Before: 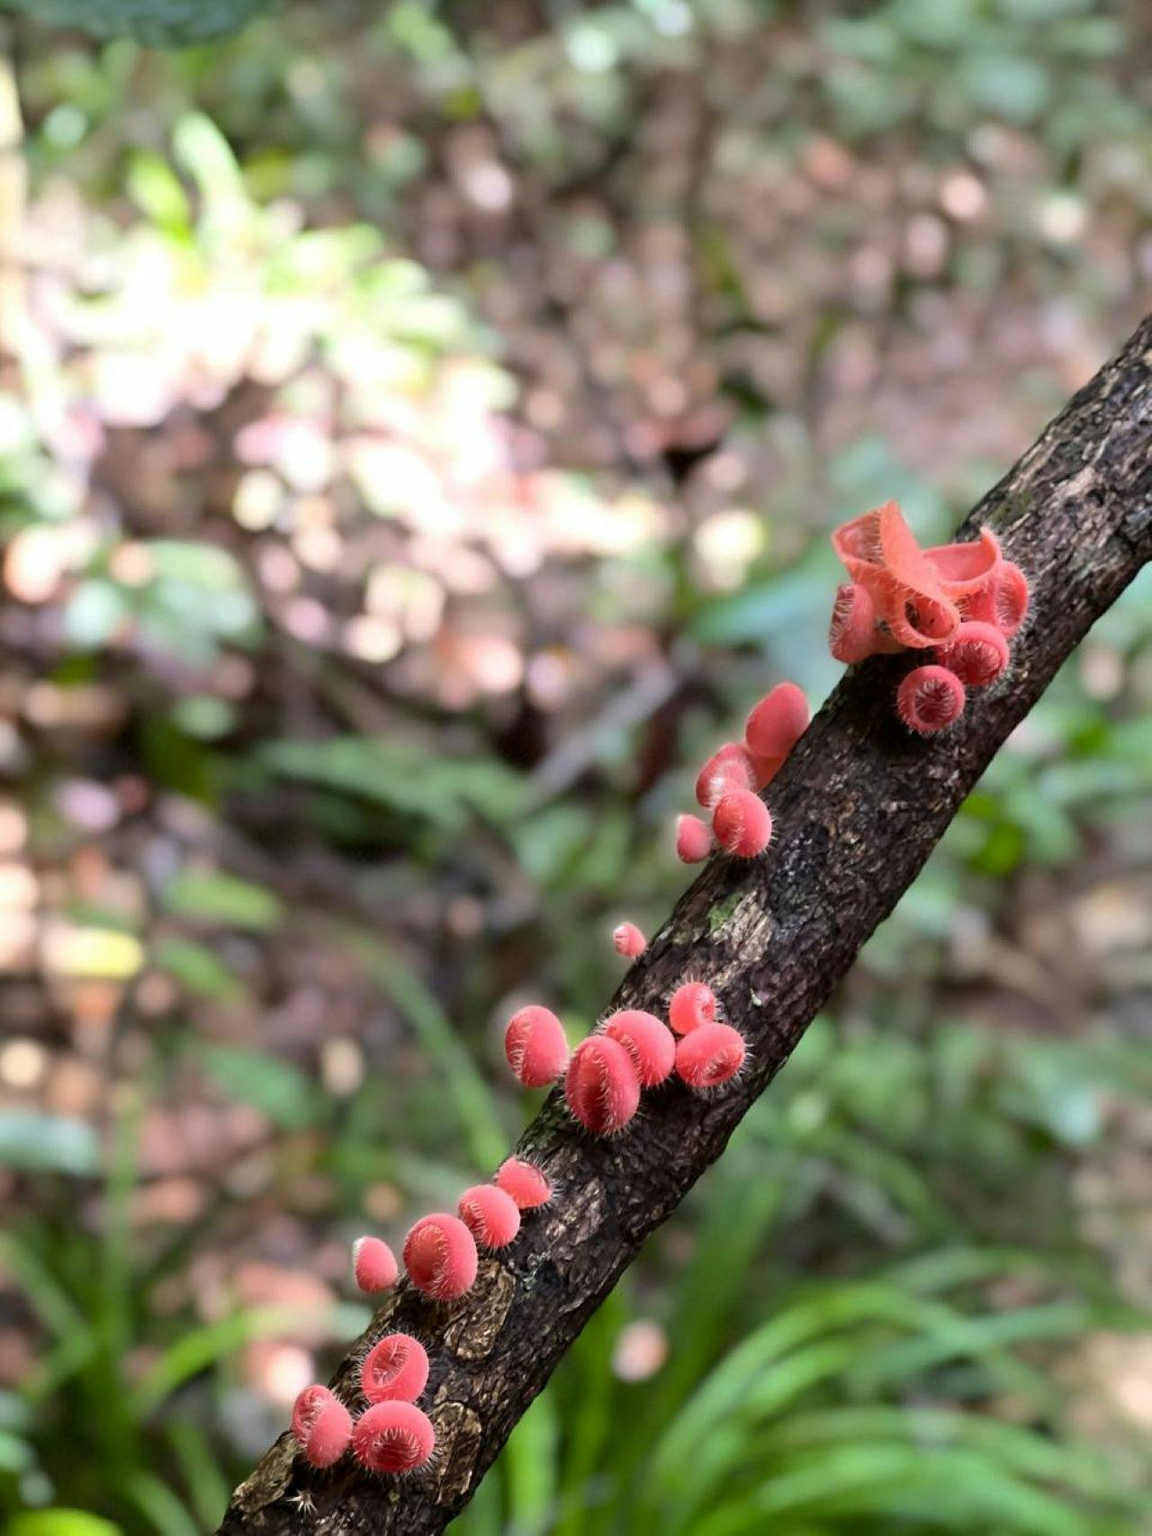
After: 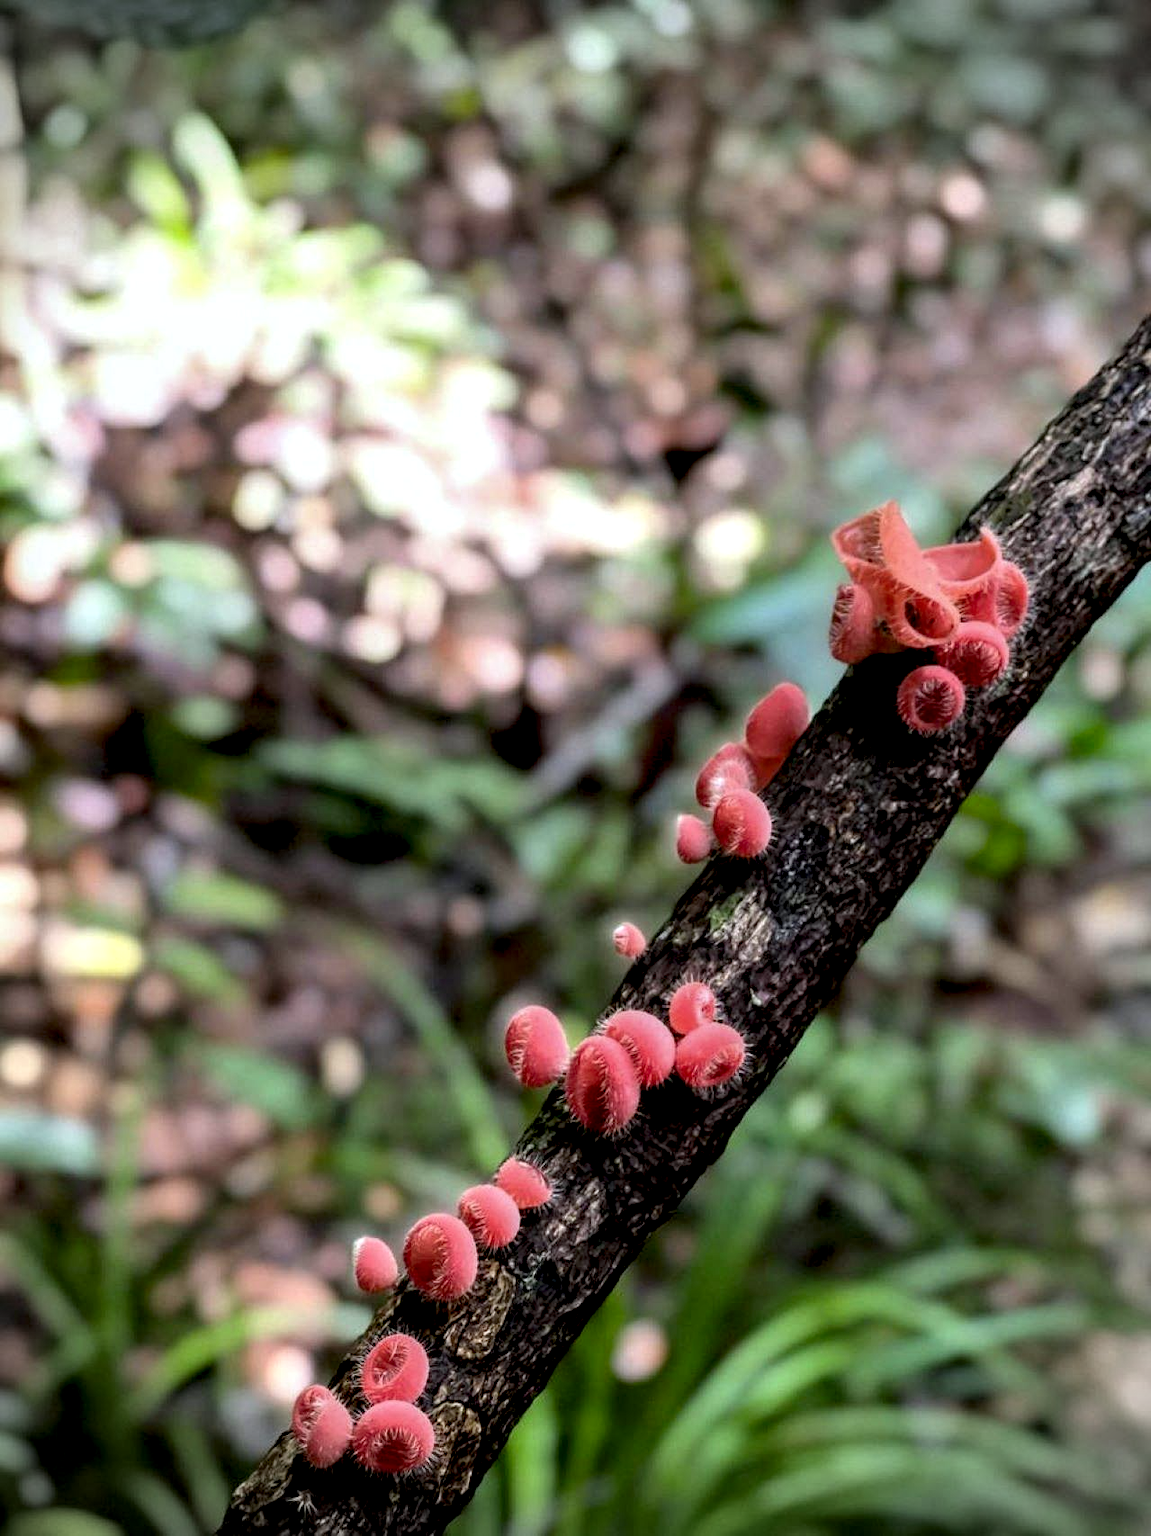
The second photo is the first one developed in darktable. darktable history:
local contrast: highlights 25%, detail 150%
exposure: black level correction 0.009, exposure -0.159 EV, compensate highlight preservation false
white balance: red 0.982, blue 1.018
vignetting: fall-off start 88.03%, fall-off radius 24.9%
